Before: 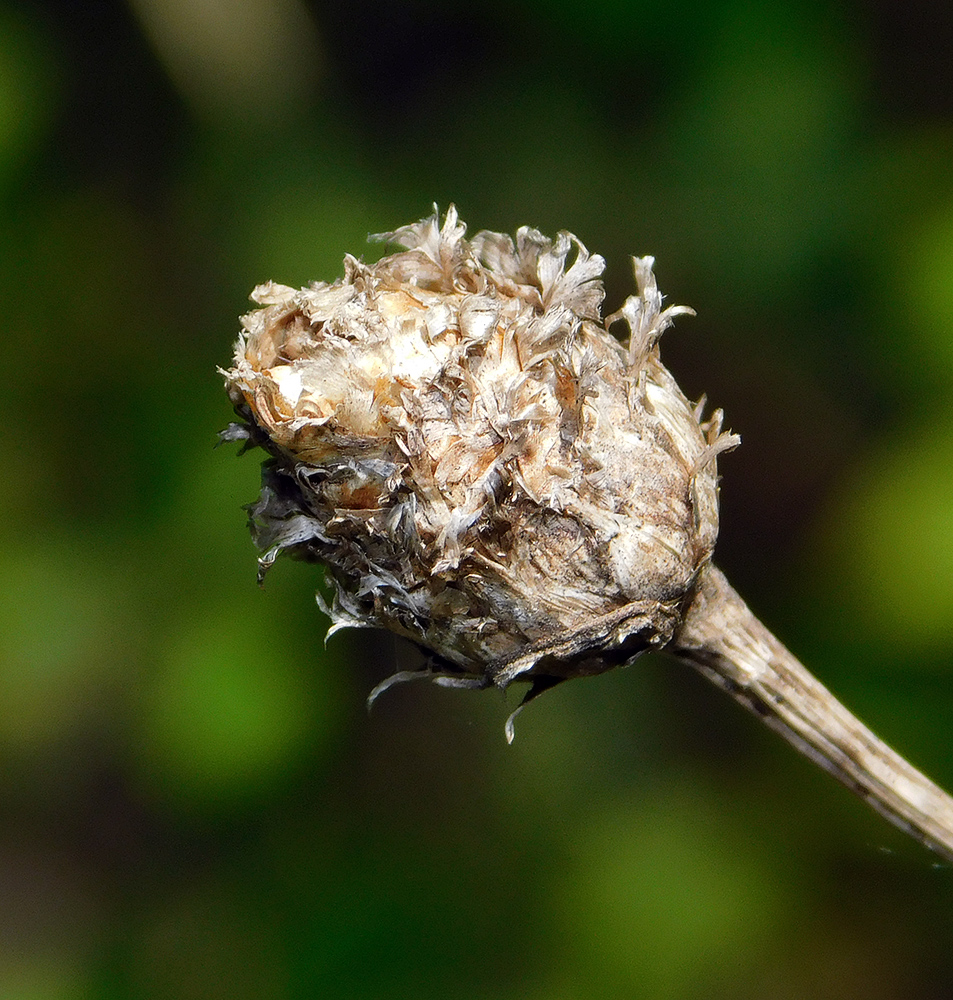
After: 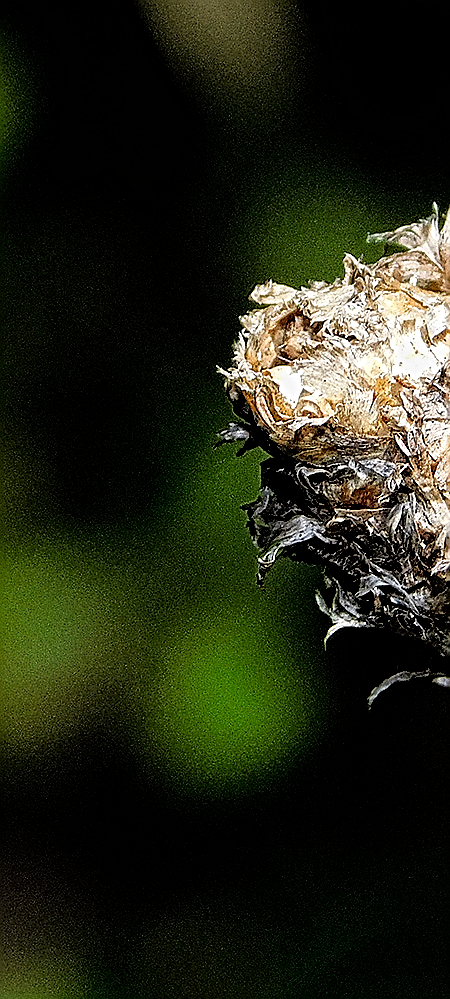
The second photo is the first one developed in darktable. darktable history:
filmic rgb: black relative exposure -3.99 EV, white relative exposure 3 EV, hardness 3.01, contrast 1.39
local contrast: mode bilateral grid, contrast 20, coarseness 4, detail 299%, midtone range 0.2
sharpen: radius 1.389, amount 1.238, threshold 0.712
contrast brightness saturation: saturation 0.128
crop and rotate: left 0.059%, top 0%, right 52.643%
